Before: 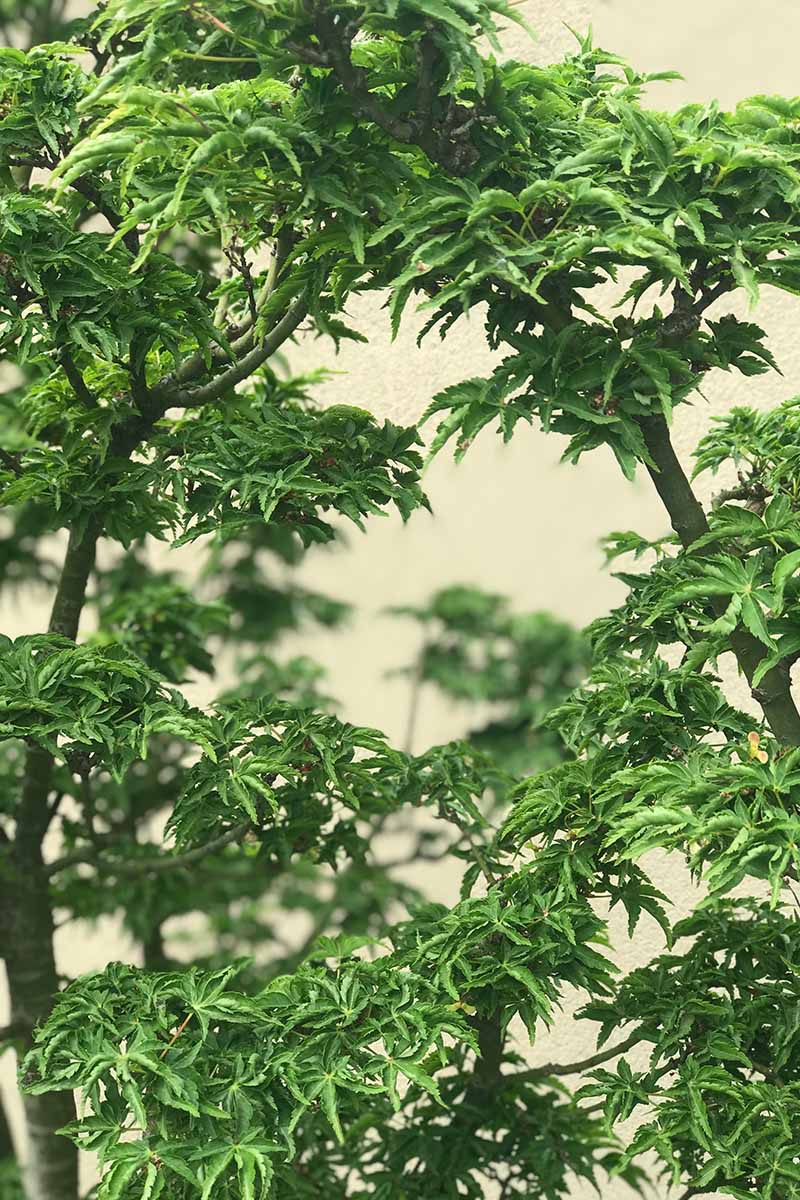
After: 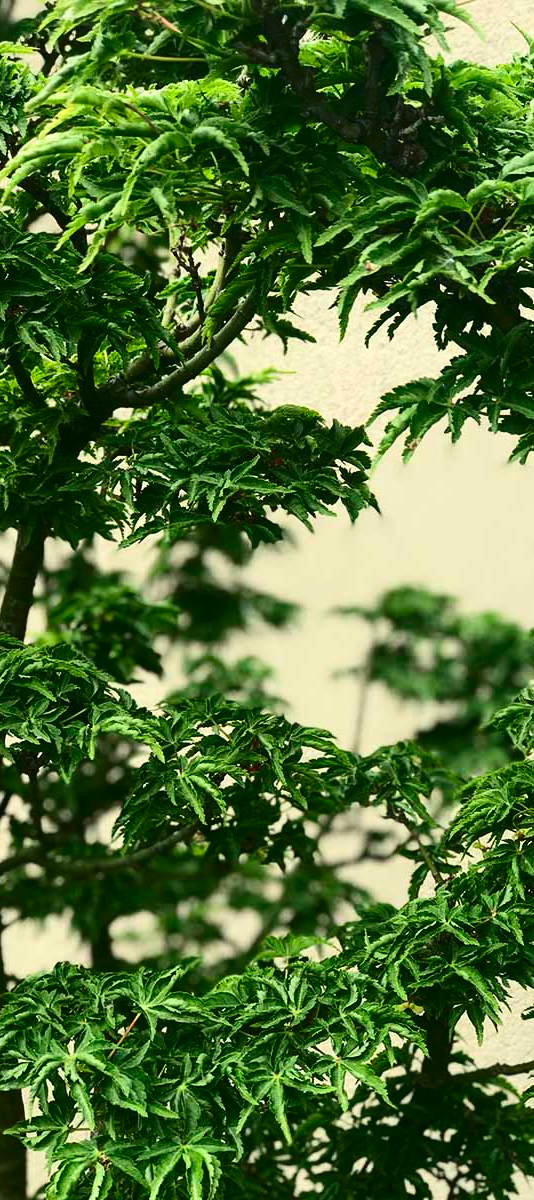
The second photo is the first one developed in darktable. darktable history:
contrast brightness saturation: contrast 0.225, brightness -0.189, saturation 0.245
crop and rotate: left 6.652%, right 26.597%
